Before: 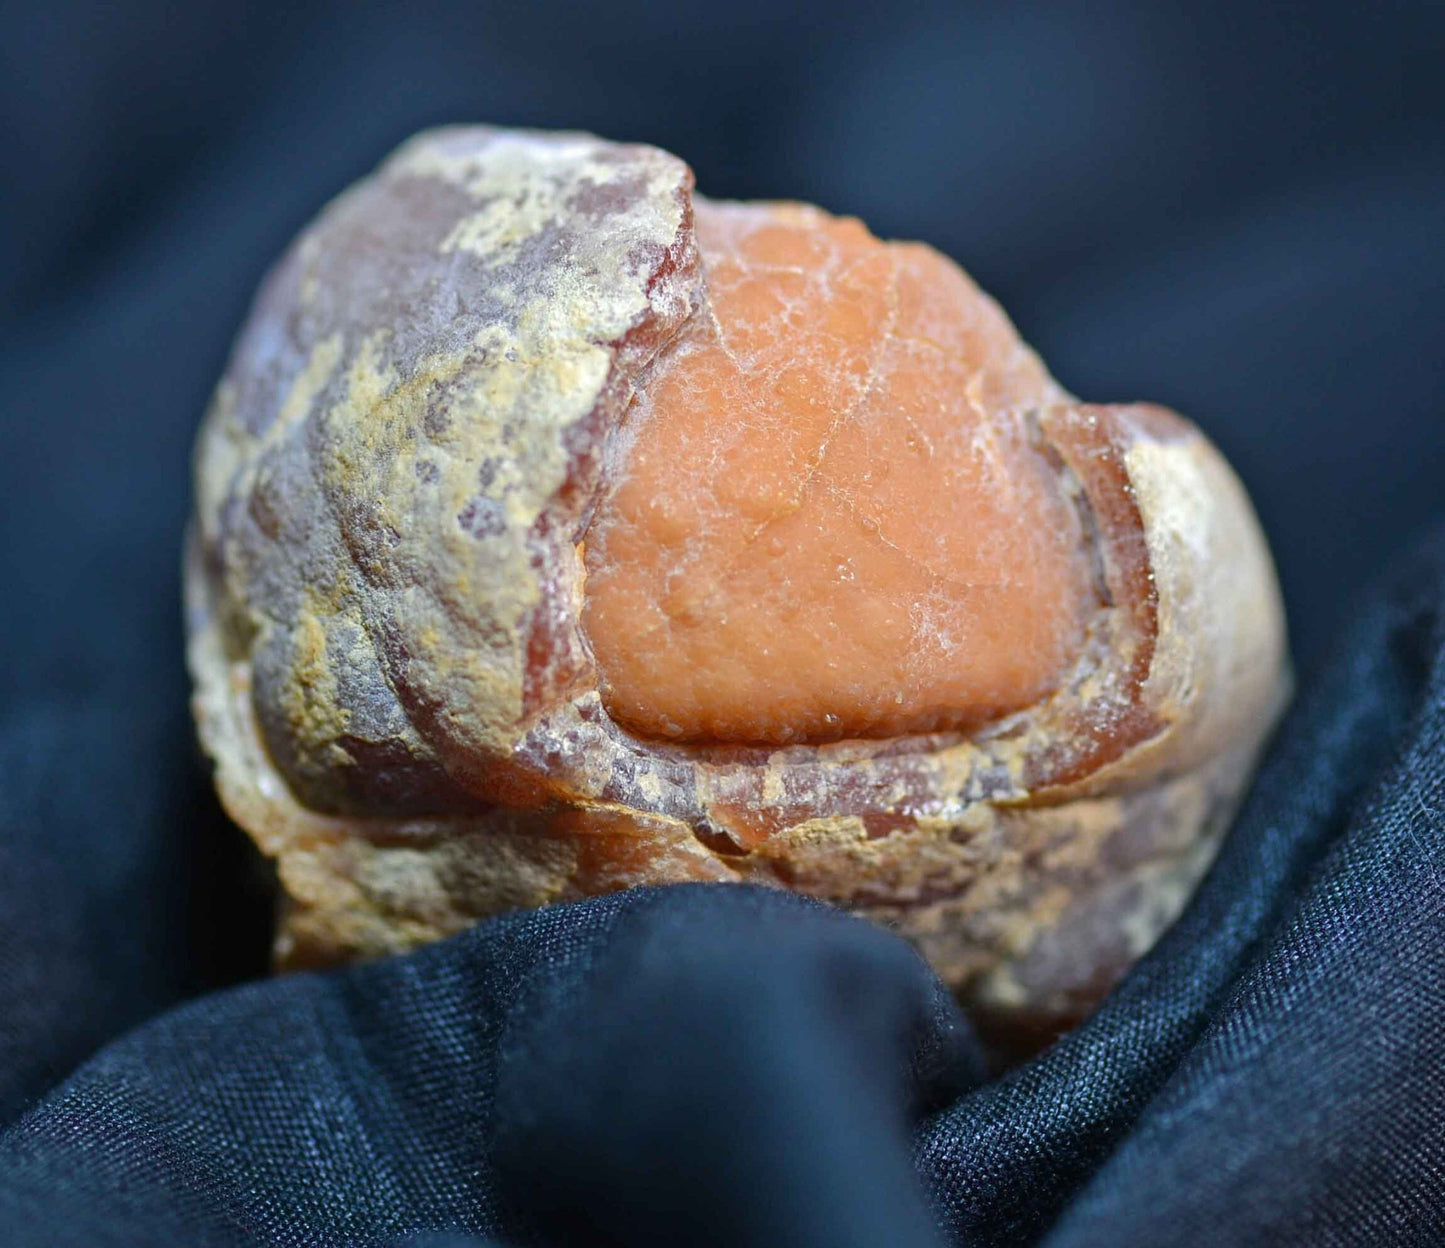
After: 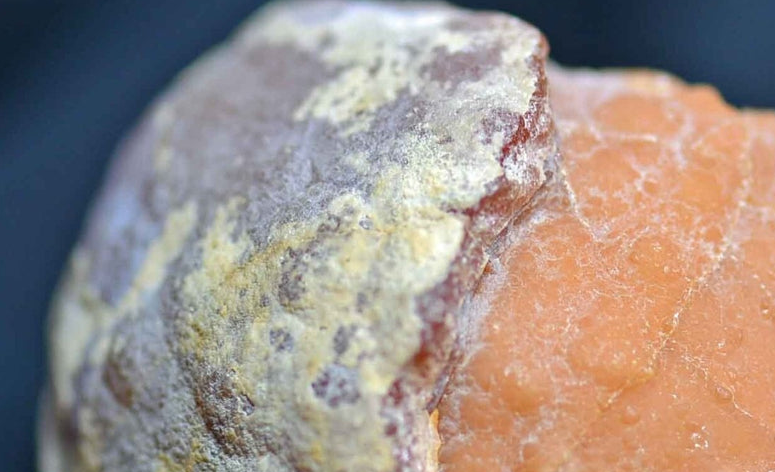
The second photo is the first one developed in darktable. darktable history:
crop: left 10.121%, top 10.631%, right 36.218%, bottom 51.526%
exposure: compensate highlight preservation false
